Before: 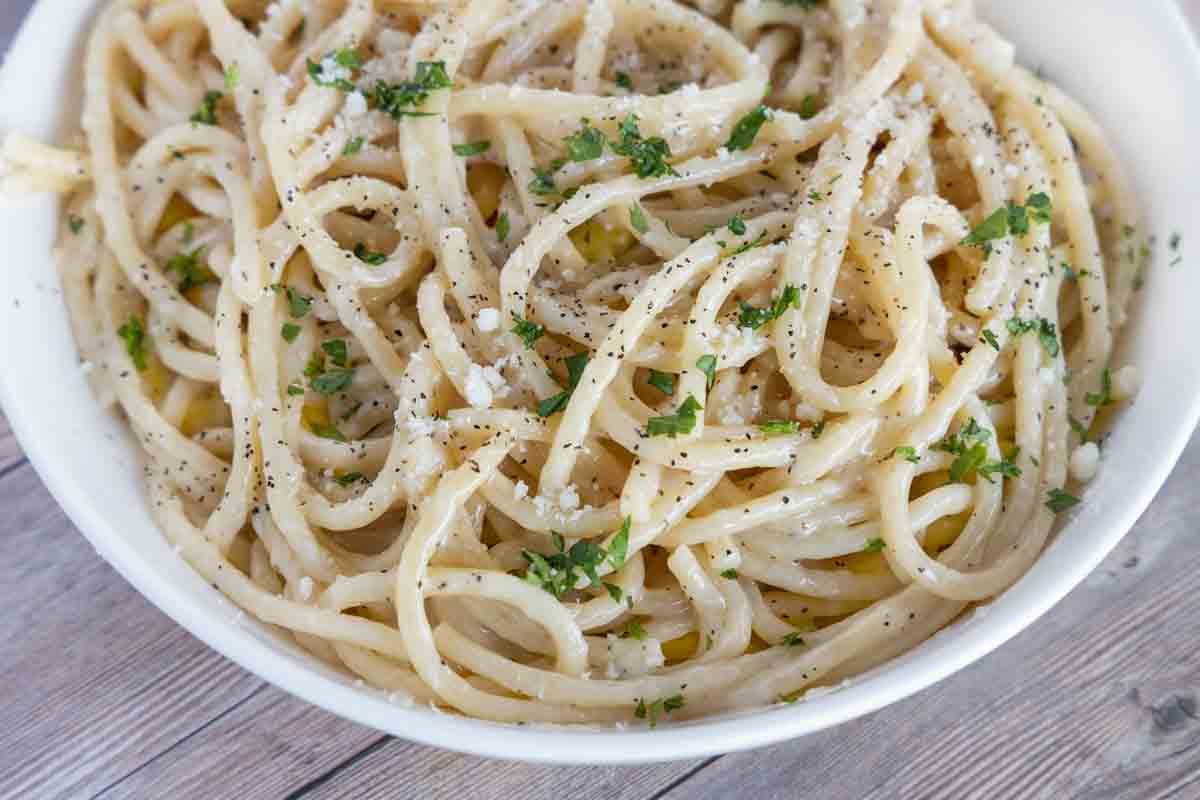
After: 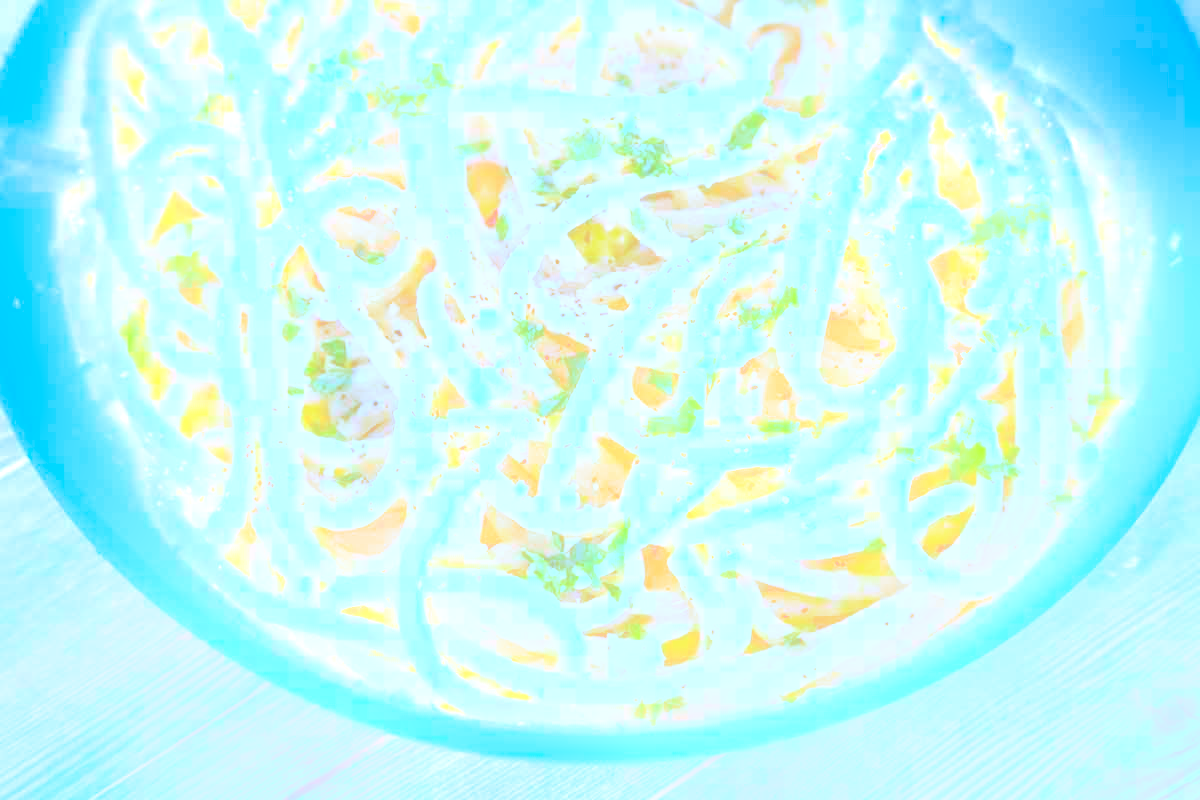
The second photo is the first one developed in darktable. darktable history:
exposure: black level correction 0.001, exposure 1.735 EV, compensate highlight preservation false
bloom: size 15%, threshold 97%, strength 7%
white balance: red 0.766, blue 1.537
